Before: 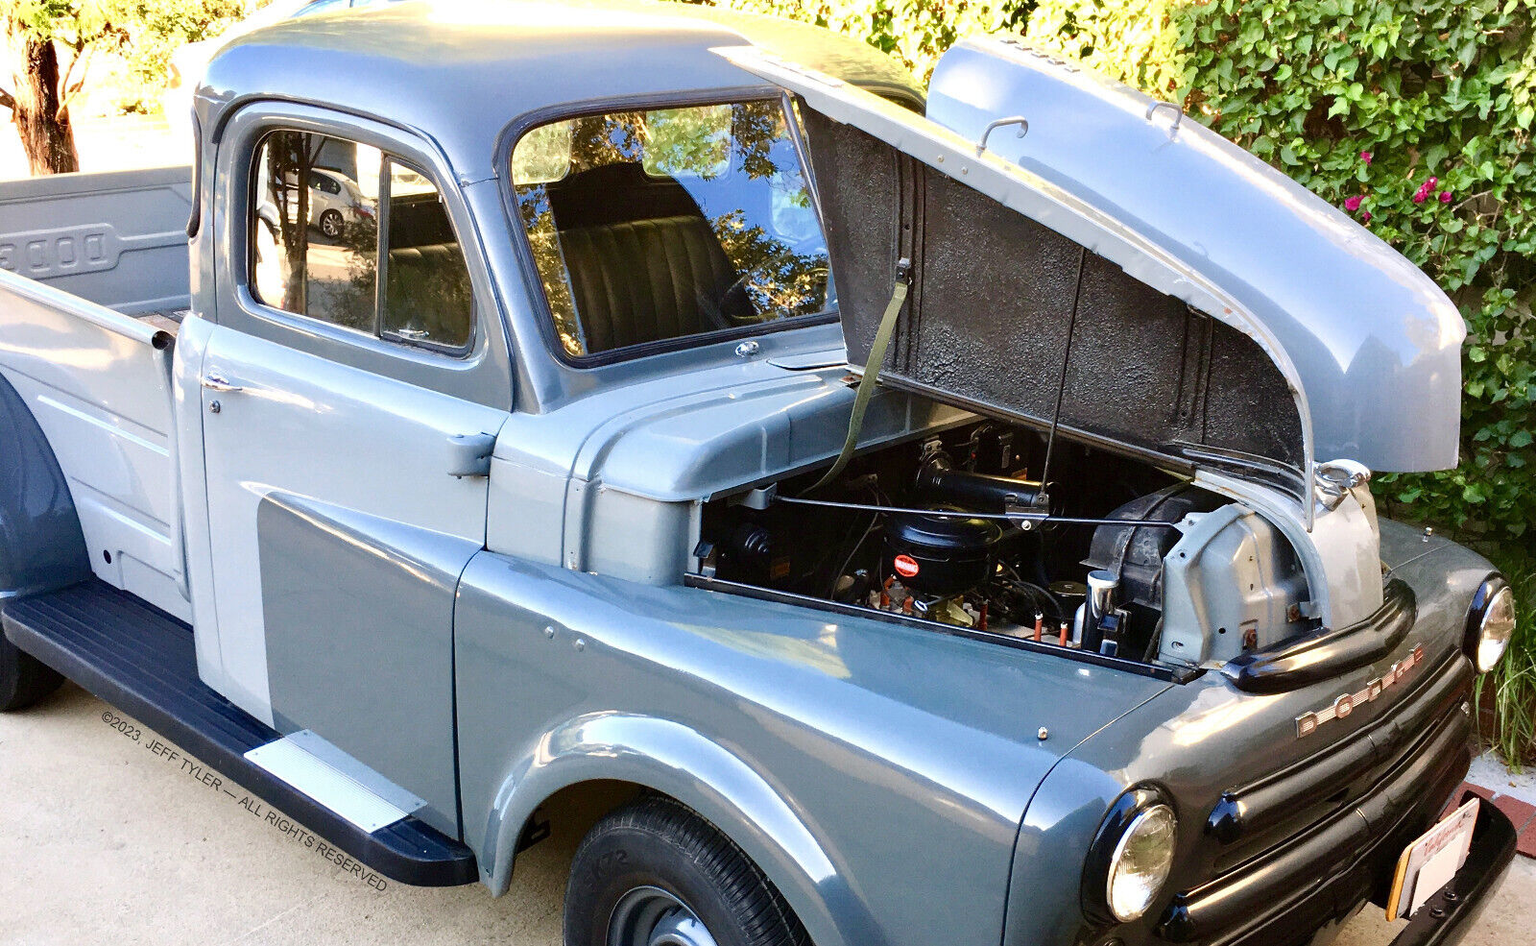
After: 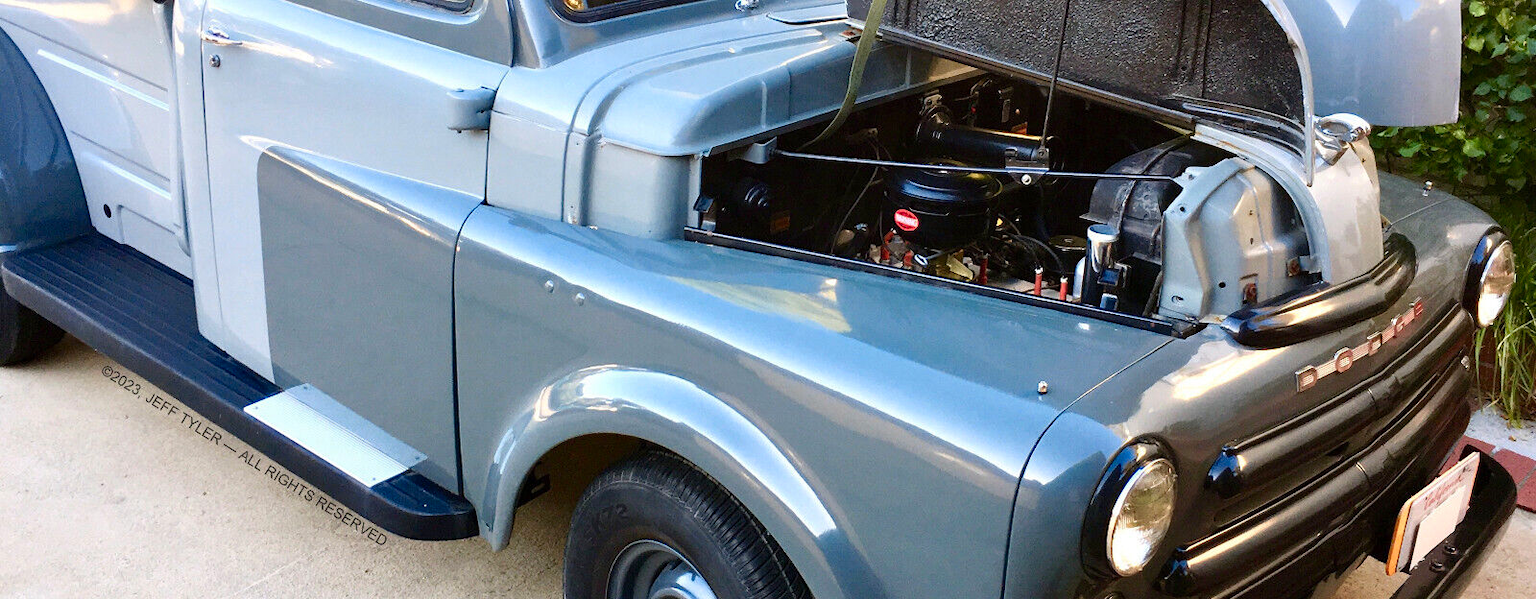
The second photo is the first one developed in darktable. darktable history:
color zones: curves: ch1 [(0.235, 0.558) (0.75, 0.5)]; ch2 [(0.25, 0.462) (0.749, 0.457)]
crop and rotate: top 36.557%
